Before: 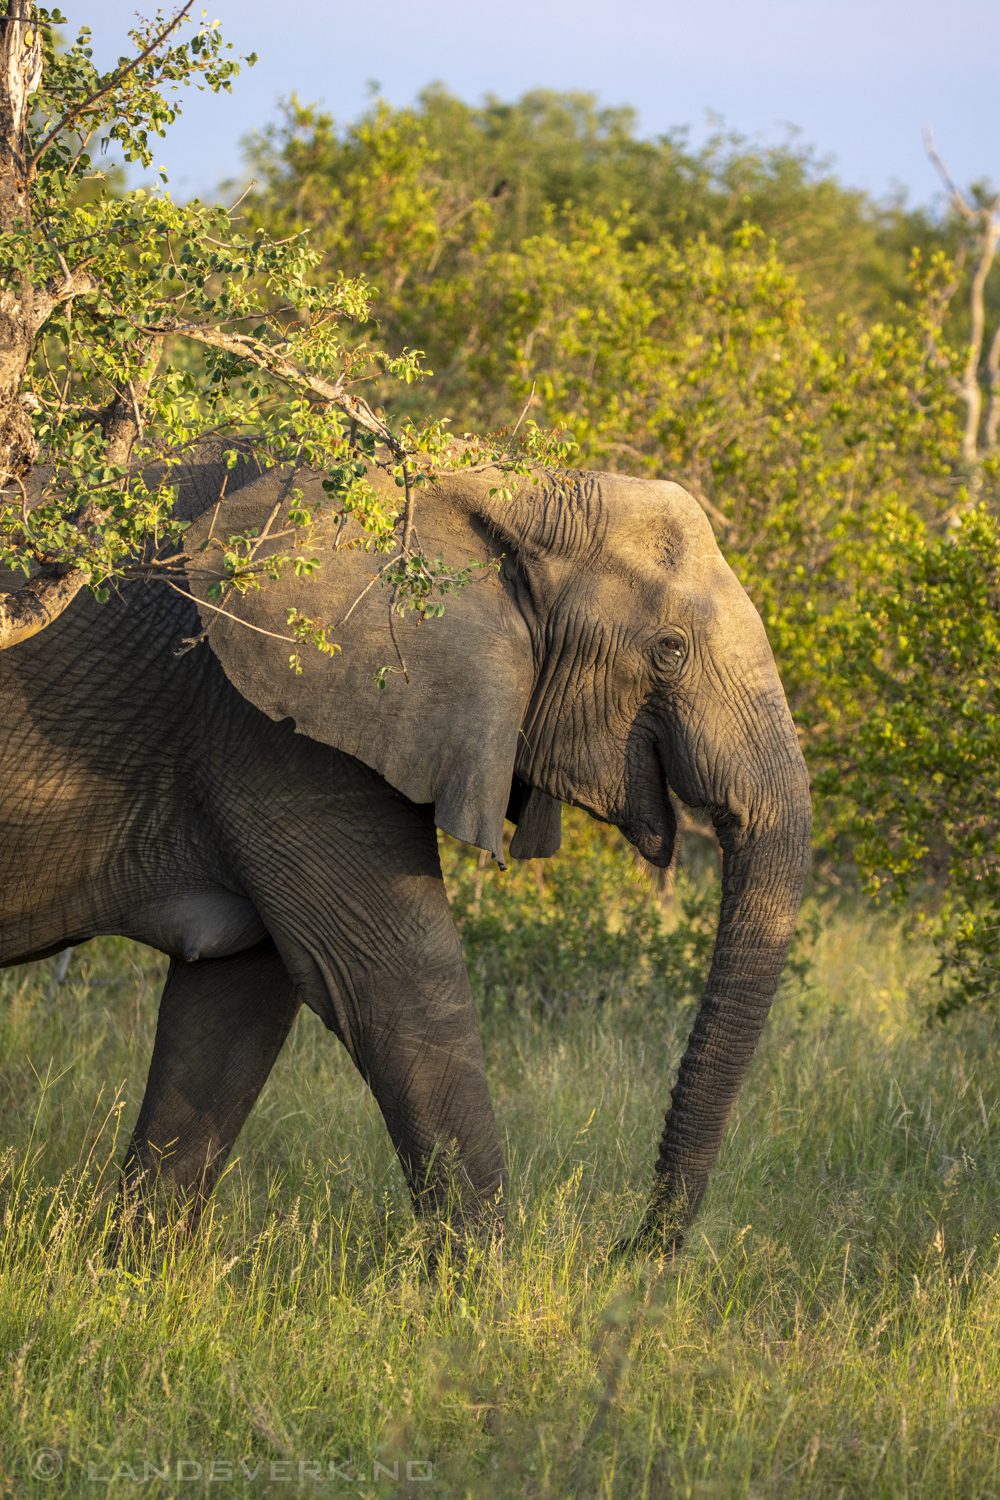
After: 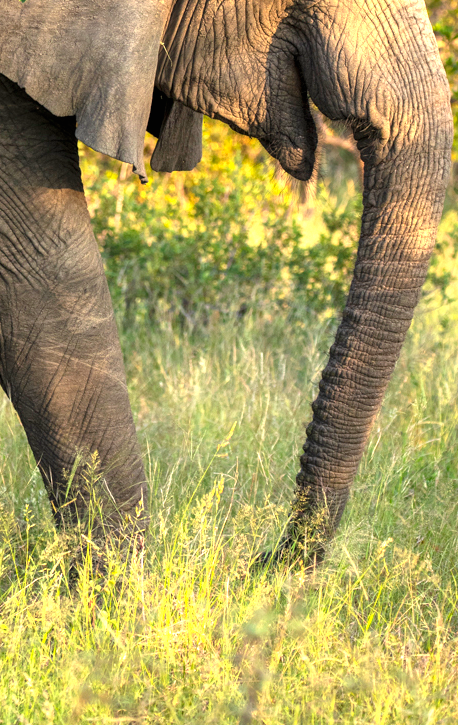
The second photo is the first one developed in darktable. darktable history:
crop: left 35.976%, top 45.819%, right 18.162%, bottom 5.807%
exposure: black level correction 0, exposure 1.1 EV, compensate exposure bias true, compensate highlight preservation false
